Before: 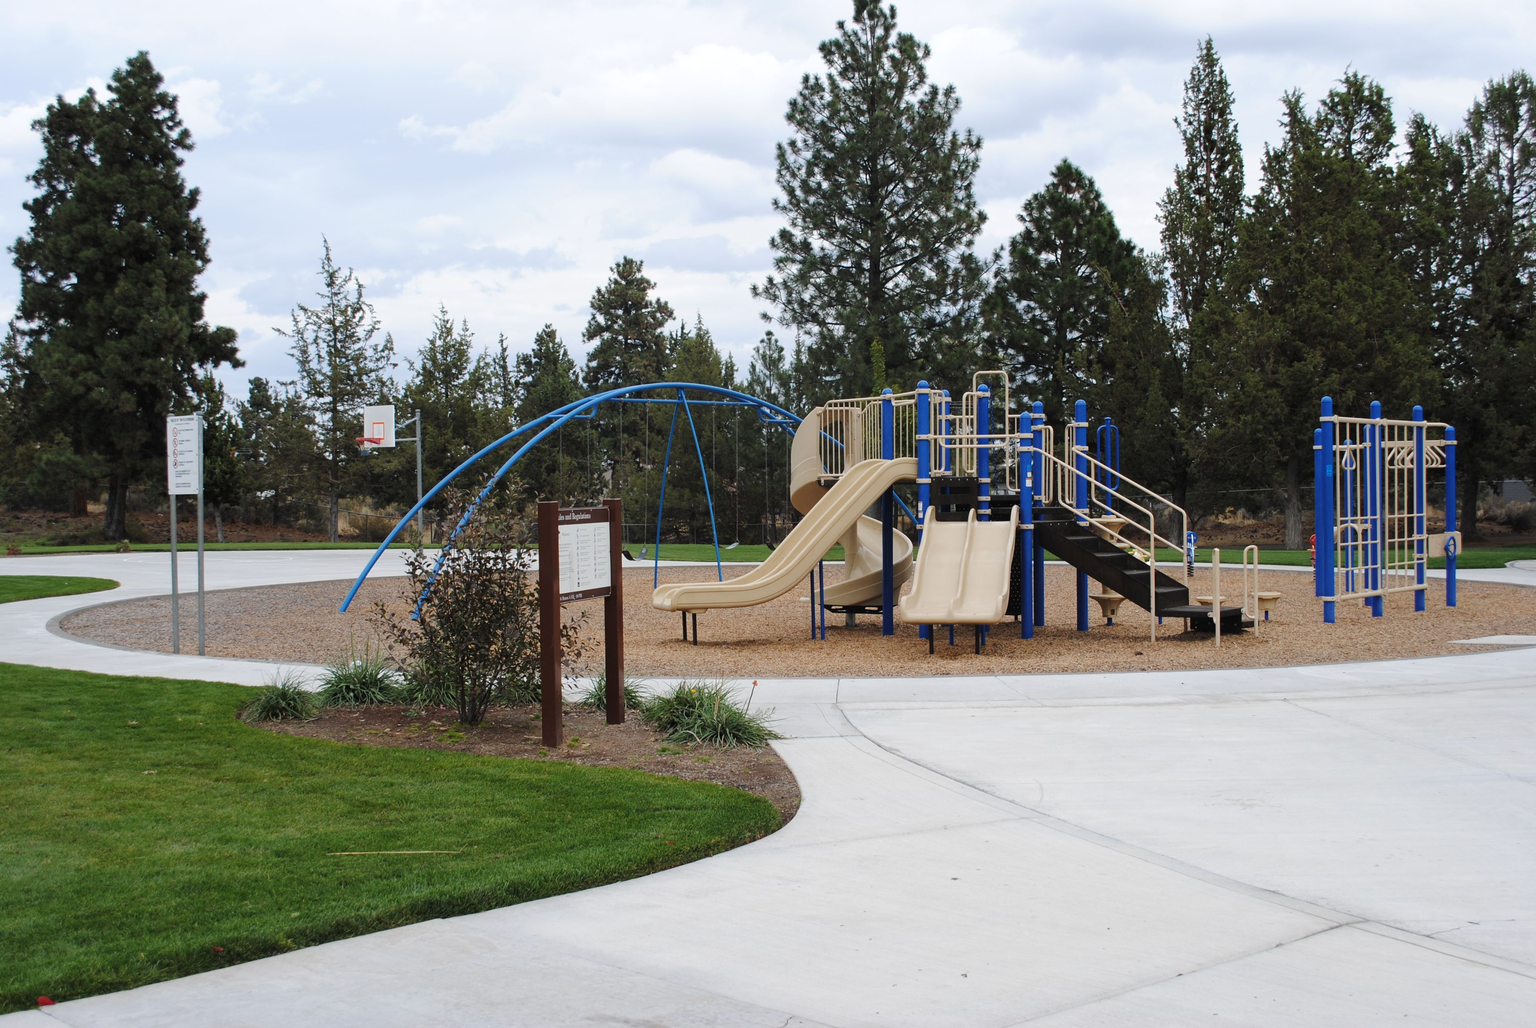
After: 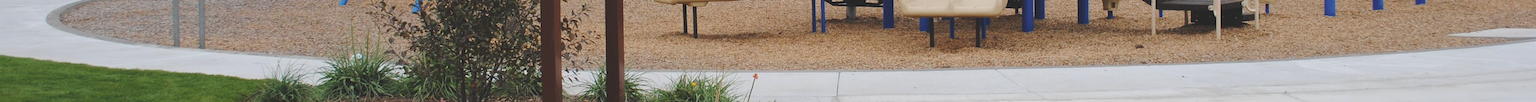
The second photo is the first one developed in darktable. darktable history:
color balance: lift [1.01, 1, 1, 1], gamma [1.097, 1, 1, 1], gain [0.85, 1, 1, 1]
crop and rotate: top 59.084%, bottom 30.916%
velvia: on, module defaults
